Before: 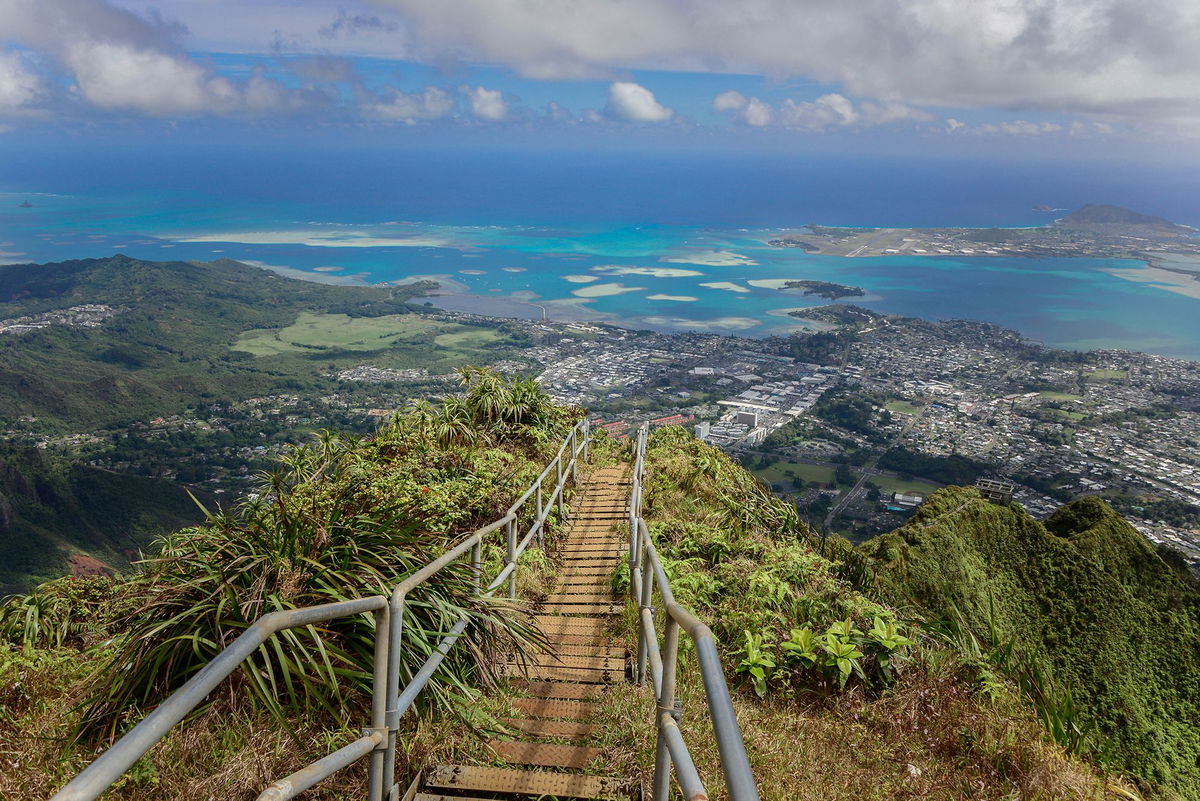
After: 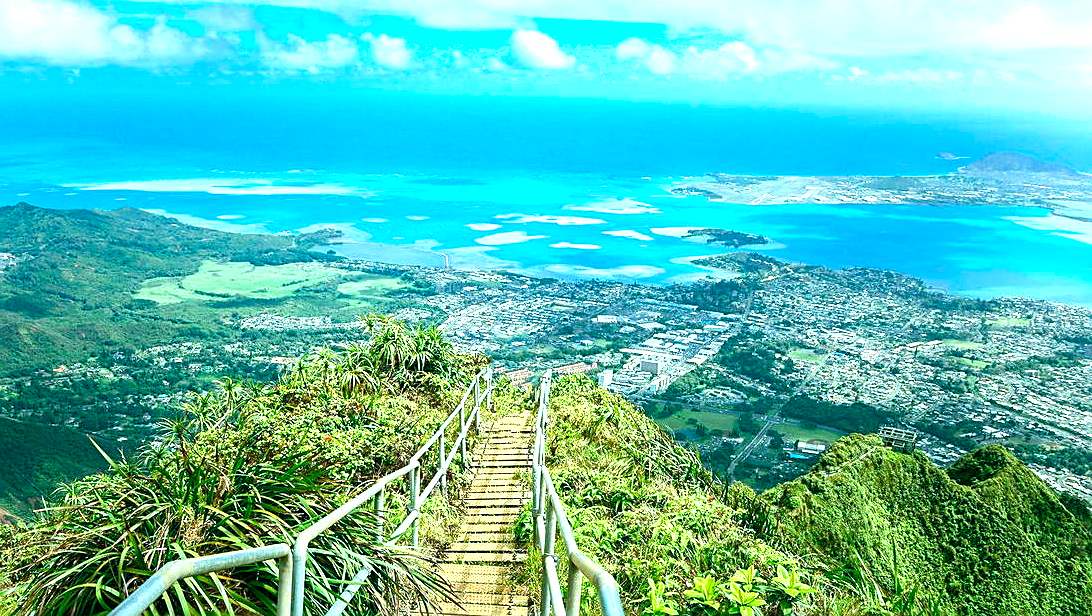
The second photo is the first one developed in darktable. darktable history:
local contrast: mode bilateral grid, contrast 100, coarseness 100, detail 91%, midtone range 0.2
tone equalizer: on, module defaults
sharpen: on, module defaults
crop: left 8.155%, top 6.611%, bottom 15.385%
exposure: black level correction 0.001, exposure 1.735 EV, compensate highlight preservation false
shadows and highlights: shadows 52.34, highlights -28.23, soften with gaussian
color balance rgb: shadows lift › chroma 11.71%, shadows lift › hue 133.46°, power › chroma 2.15%, power › hue 166.83°, highlights gain › chroma 4%, highlights gain › hue 200.2°, perceptual saturation grading › global saturation 18.05%
